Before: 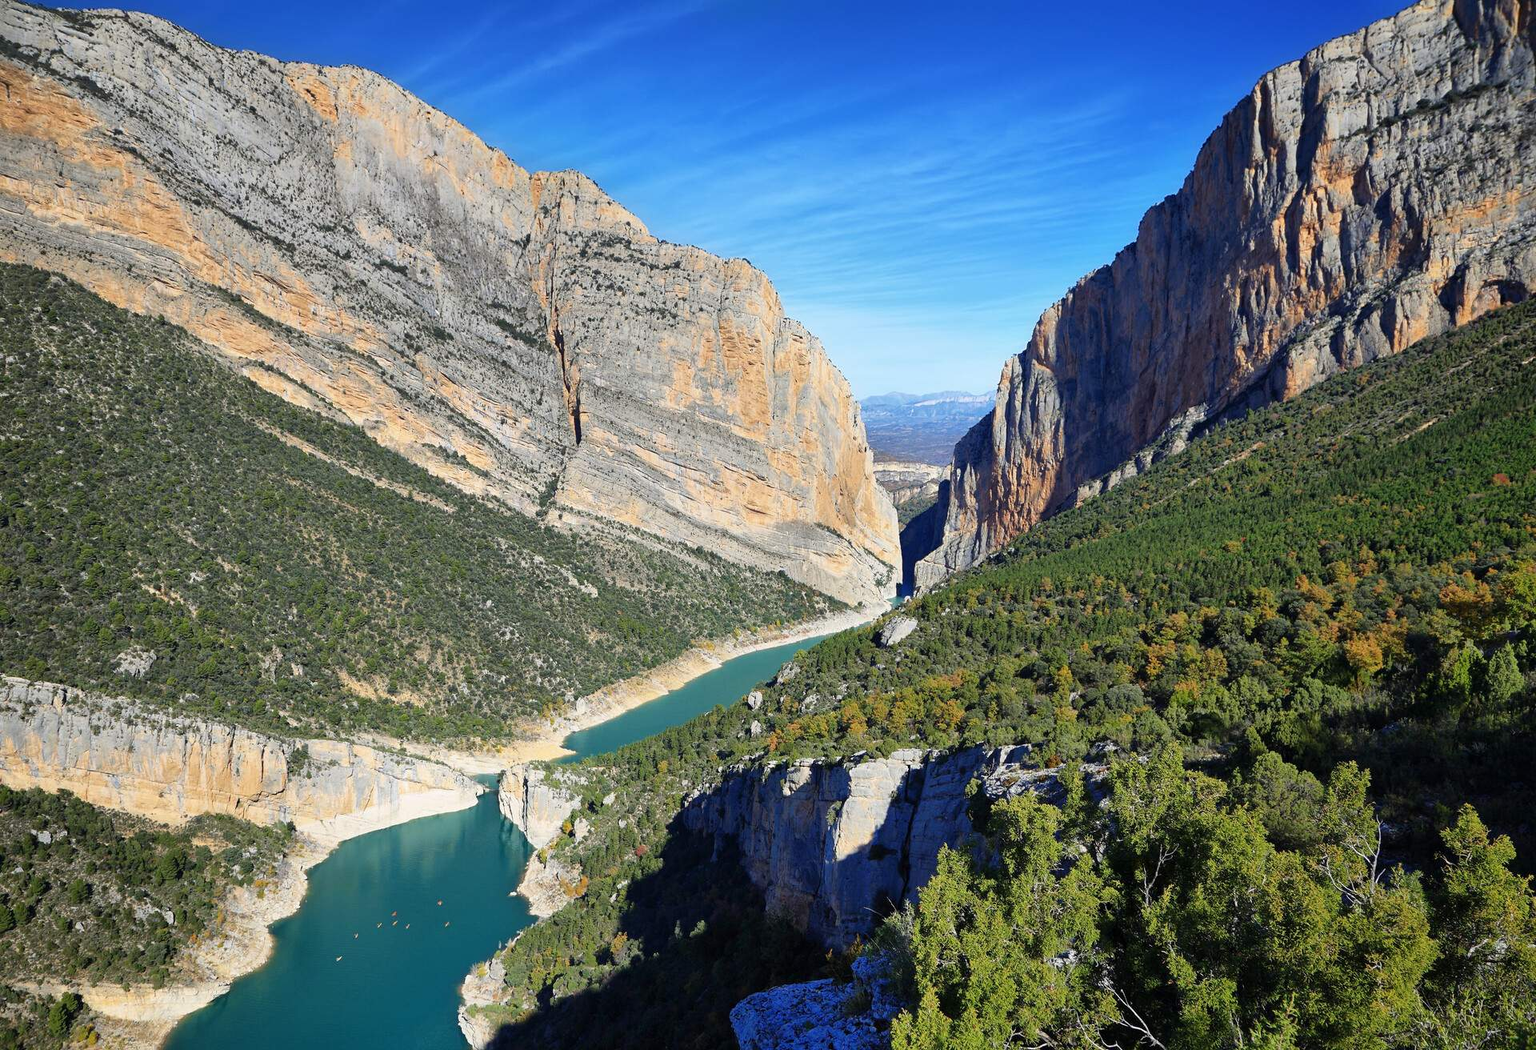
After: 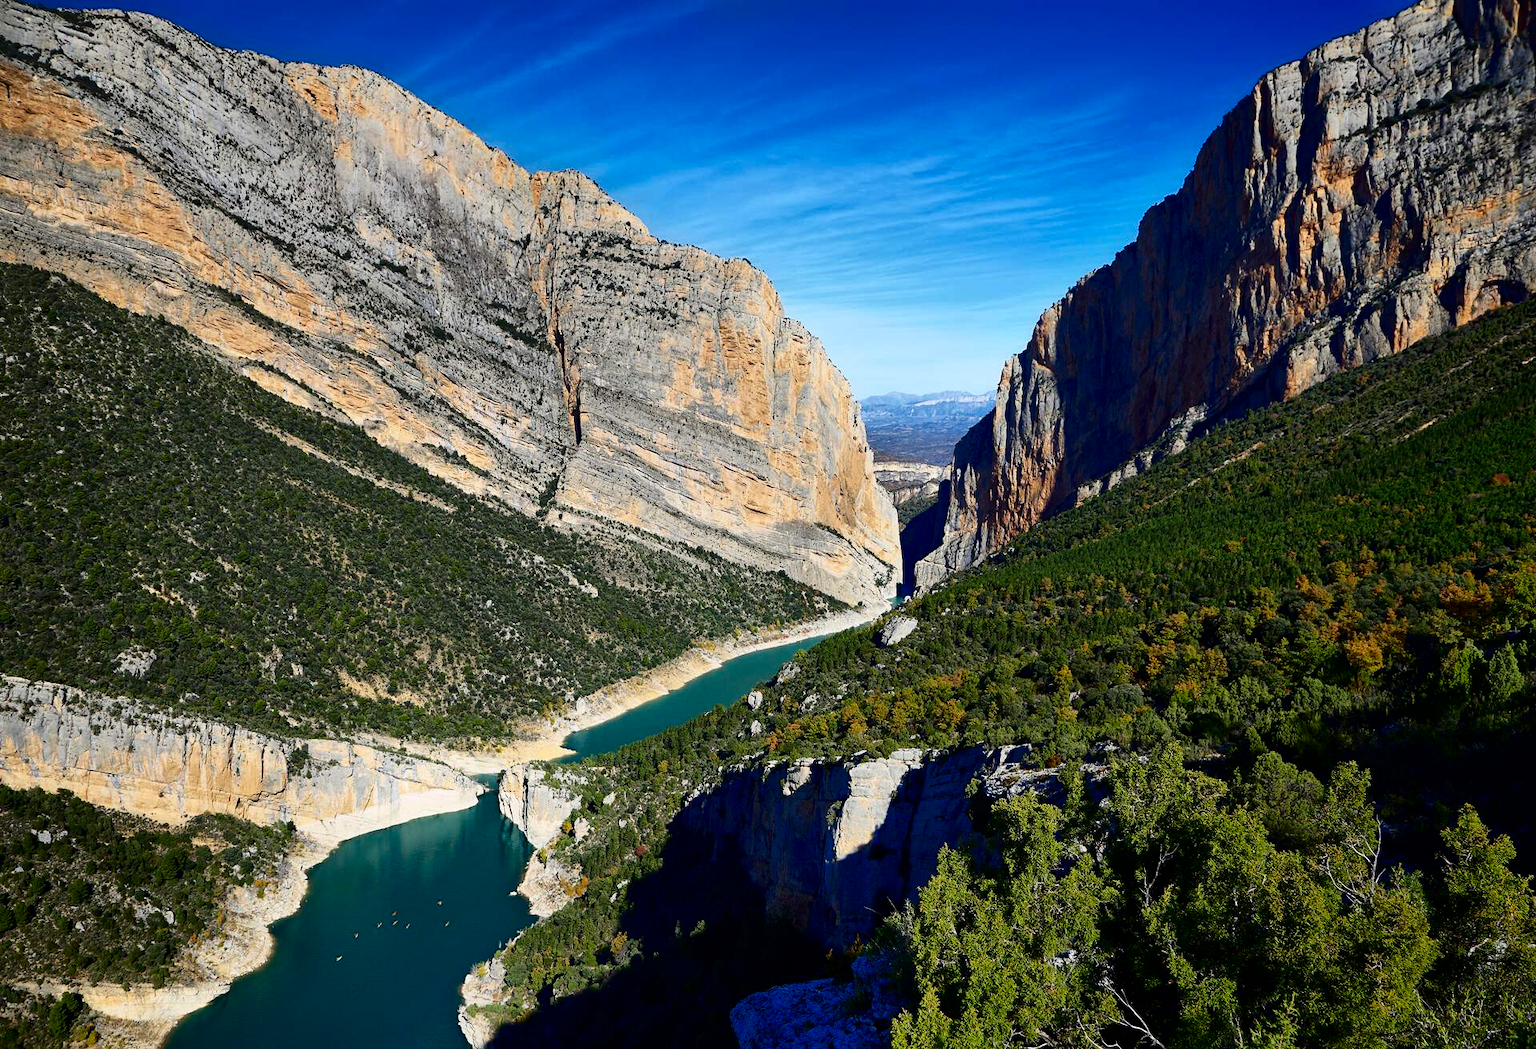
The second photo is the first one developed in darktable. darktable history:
exposure: black level correction 0.001, compensate highlight preservation false
contrast brightness saturation: contrast 0.19, brightness -0.24, saturation 0.11
